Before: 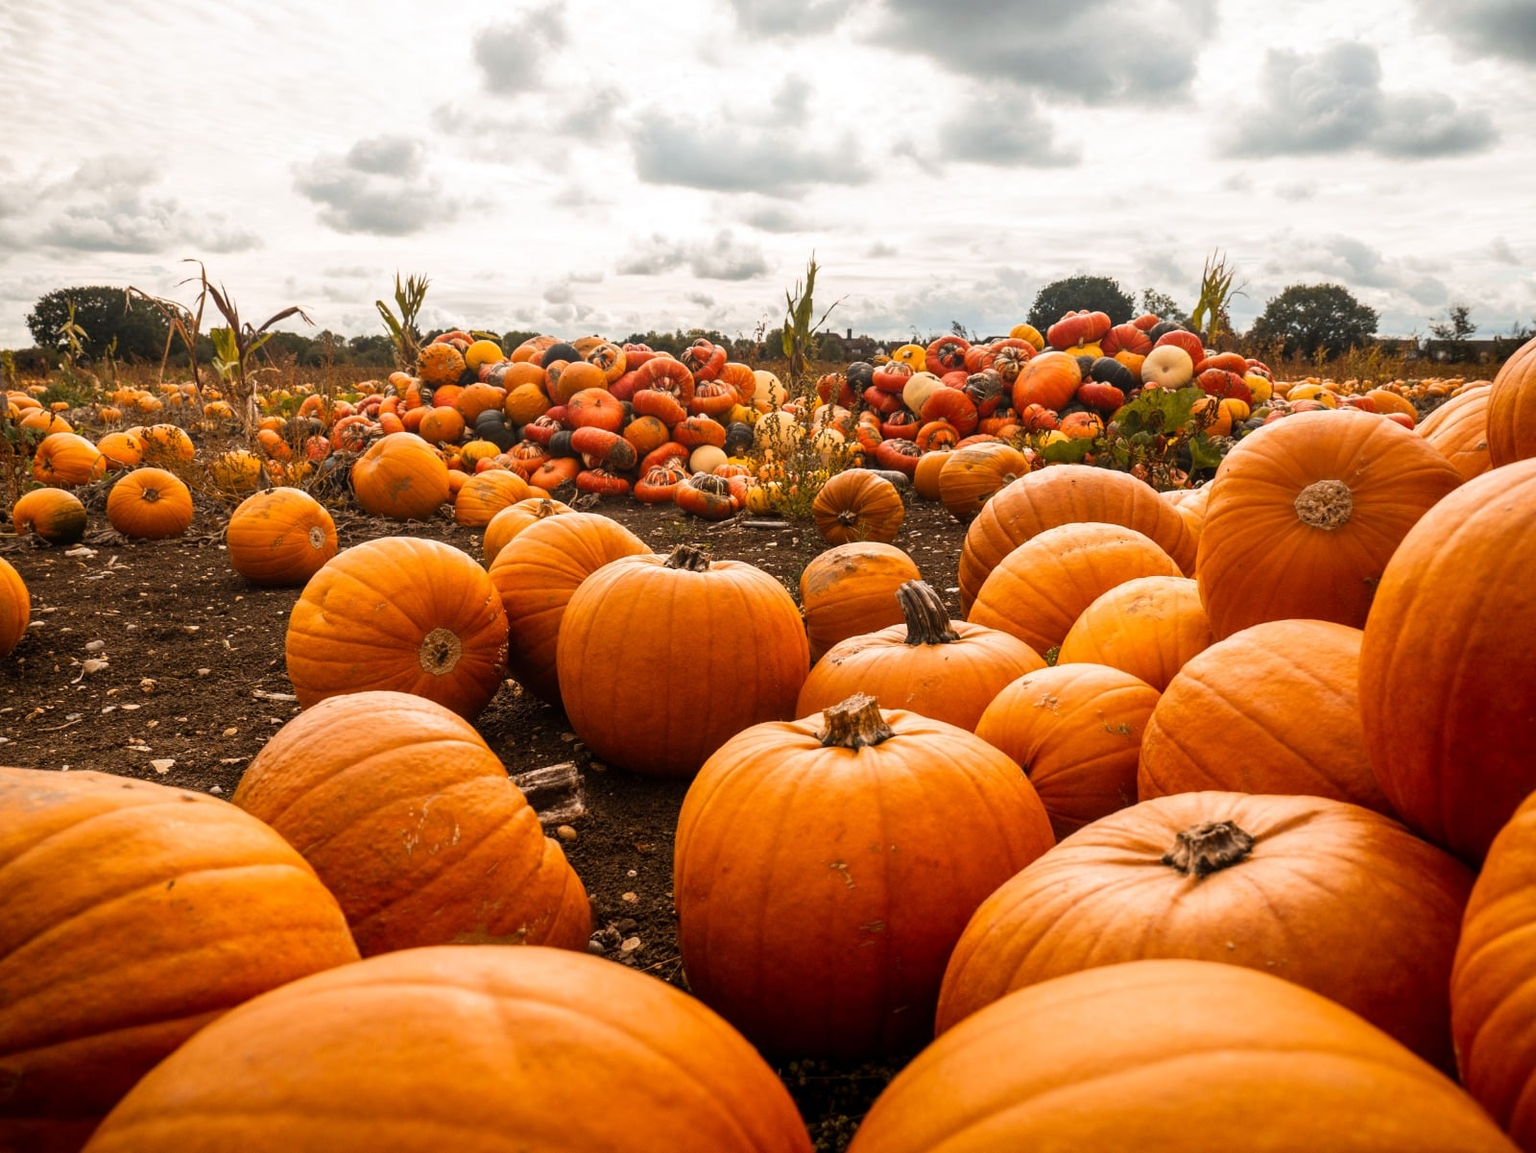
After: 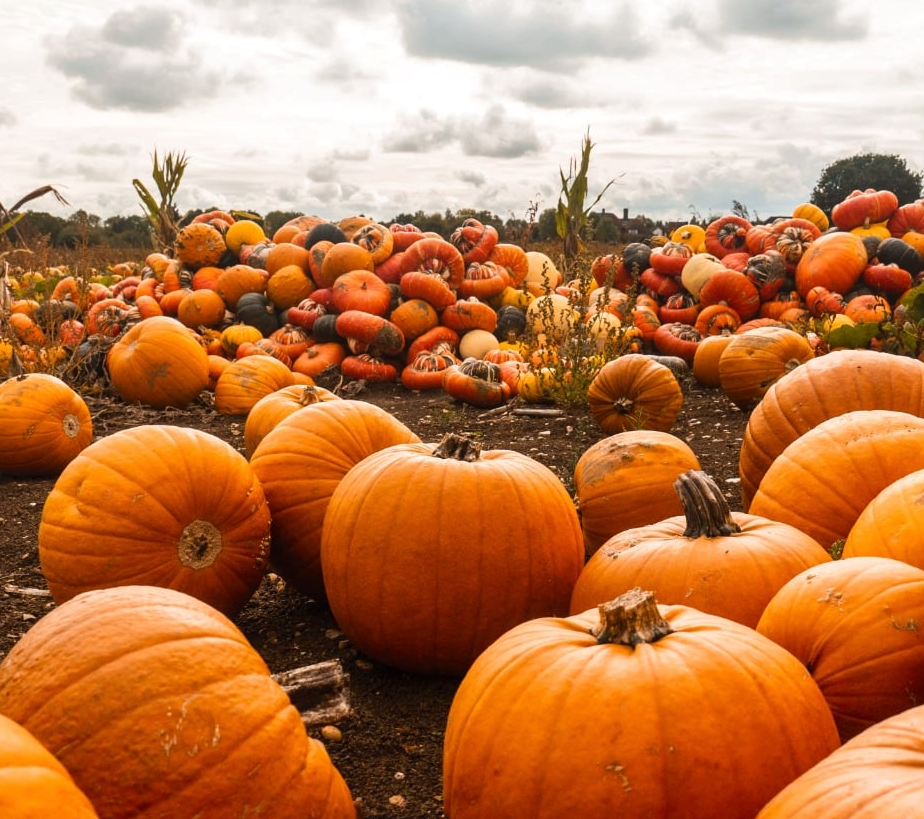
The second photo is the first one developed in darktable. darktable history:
shadows and highlights: shadows 62.66, white point adjustment 0.37, highlights -34.44, compress 83.82%
crop: left 16.202%, top 11.208%, right 26.045%, bottom 20.557%
white balance: emerald 1
